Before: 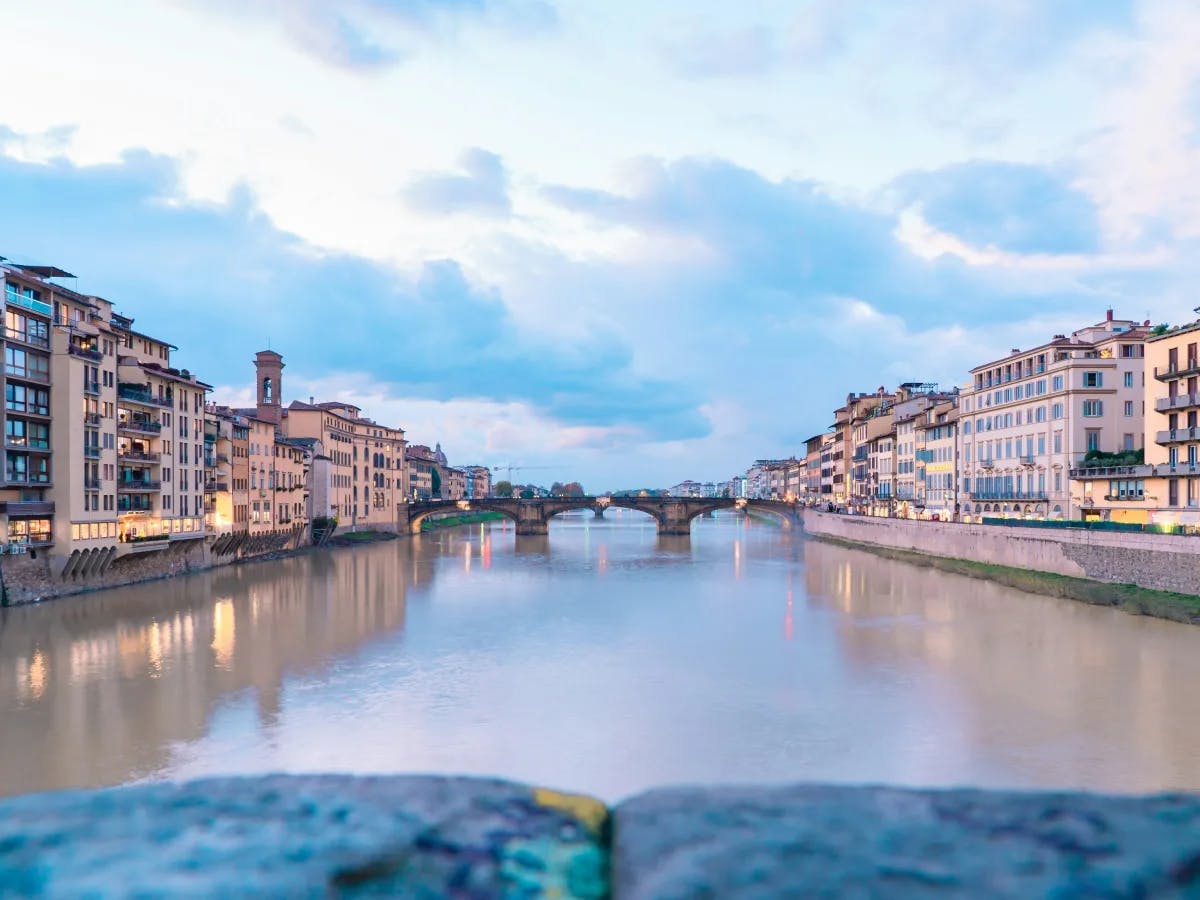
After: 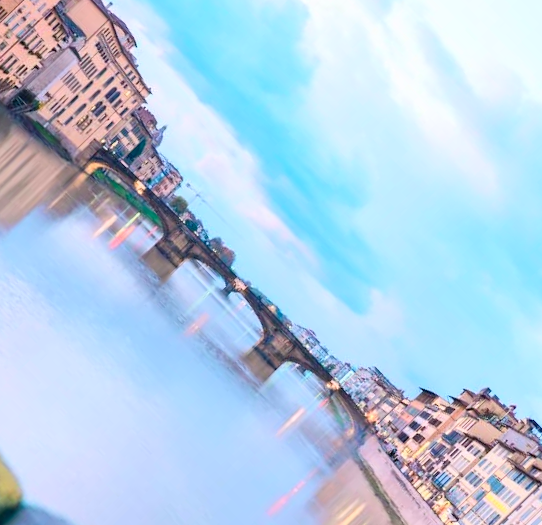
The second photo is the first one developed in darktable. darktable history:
contrast brightness saturation: contrast 0.203, brightness 0.17, saturation 0.226
crop and rotate: angle -46.02°, top 16.239%, right 0.822%, bottom 11.722%
